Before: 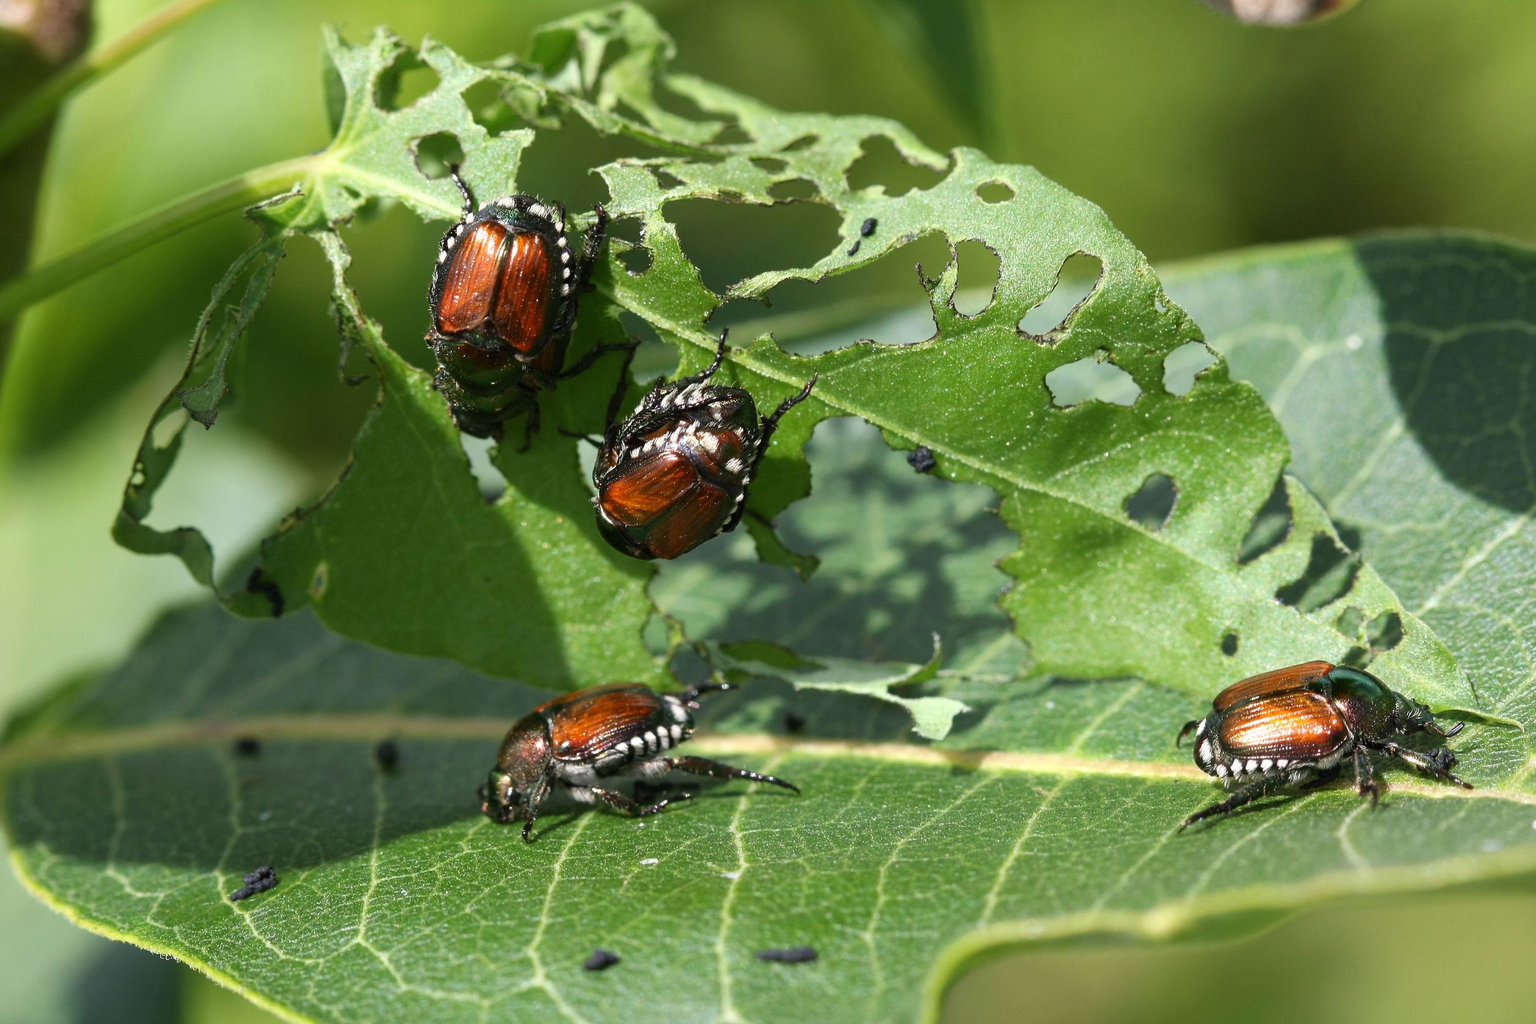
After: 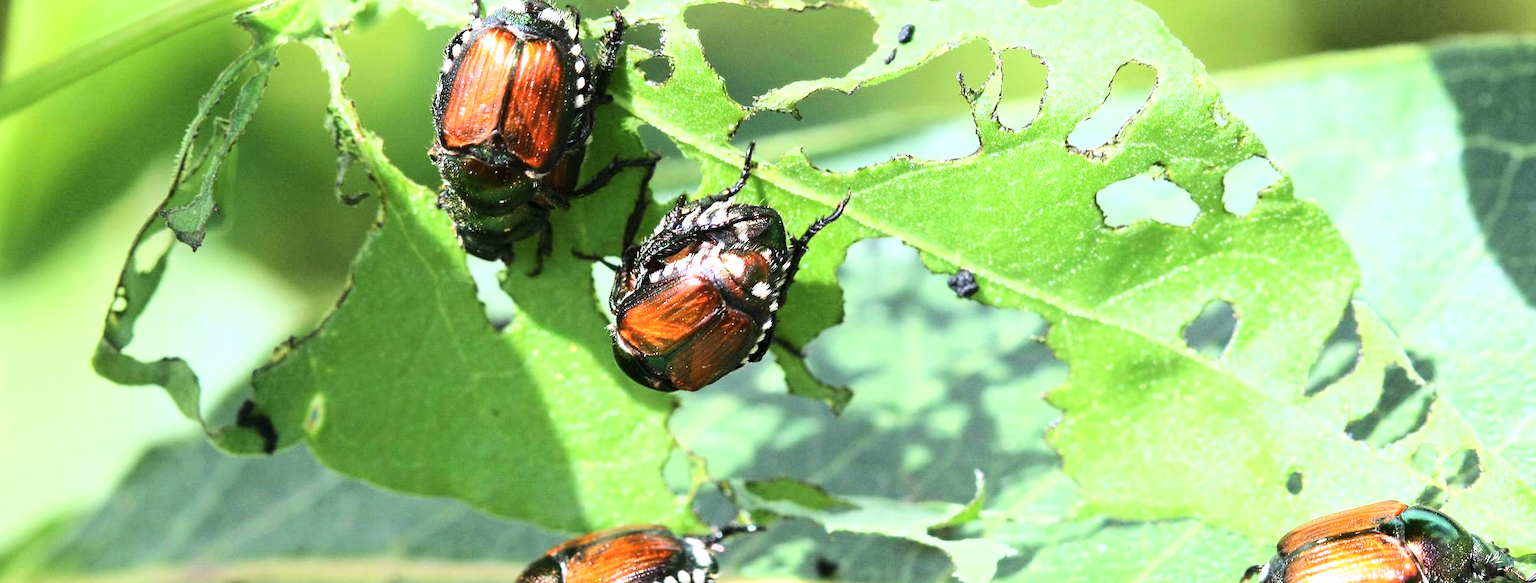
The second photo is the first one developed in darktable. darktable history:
crop: left 1.755%, top 19.182%, right 5.318%, bottom 27.874%
exposure: black level correction 0, exposure 0.693 EV, compensate highlight preservation false
base curve: curves: ch0 [(0, 0.003) (0.001, 0.002) (0.006, 0.004) (0.02, 0.022) (0.048, 0.086) (0.094, 0.234) (0.162, 0.431) (0.258, 0.629) (0.385, 0.8) (0.548, 0.918) (0.751, 0.988) (1, 1)]
color calibration: gray › normalize channels true, illuminant as shot in camera, x 0.358, y 0.373, temperature 4628.91 K, gamut compression 0.017
